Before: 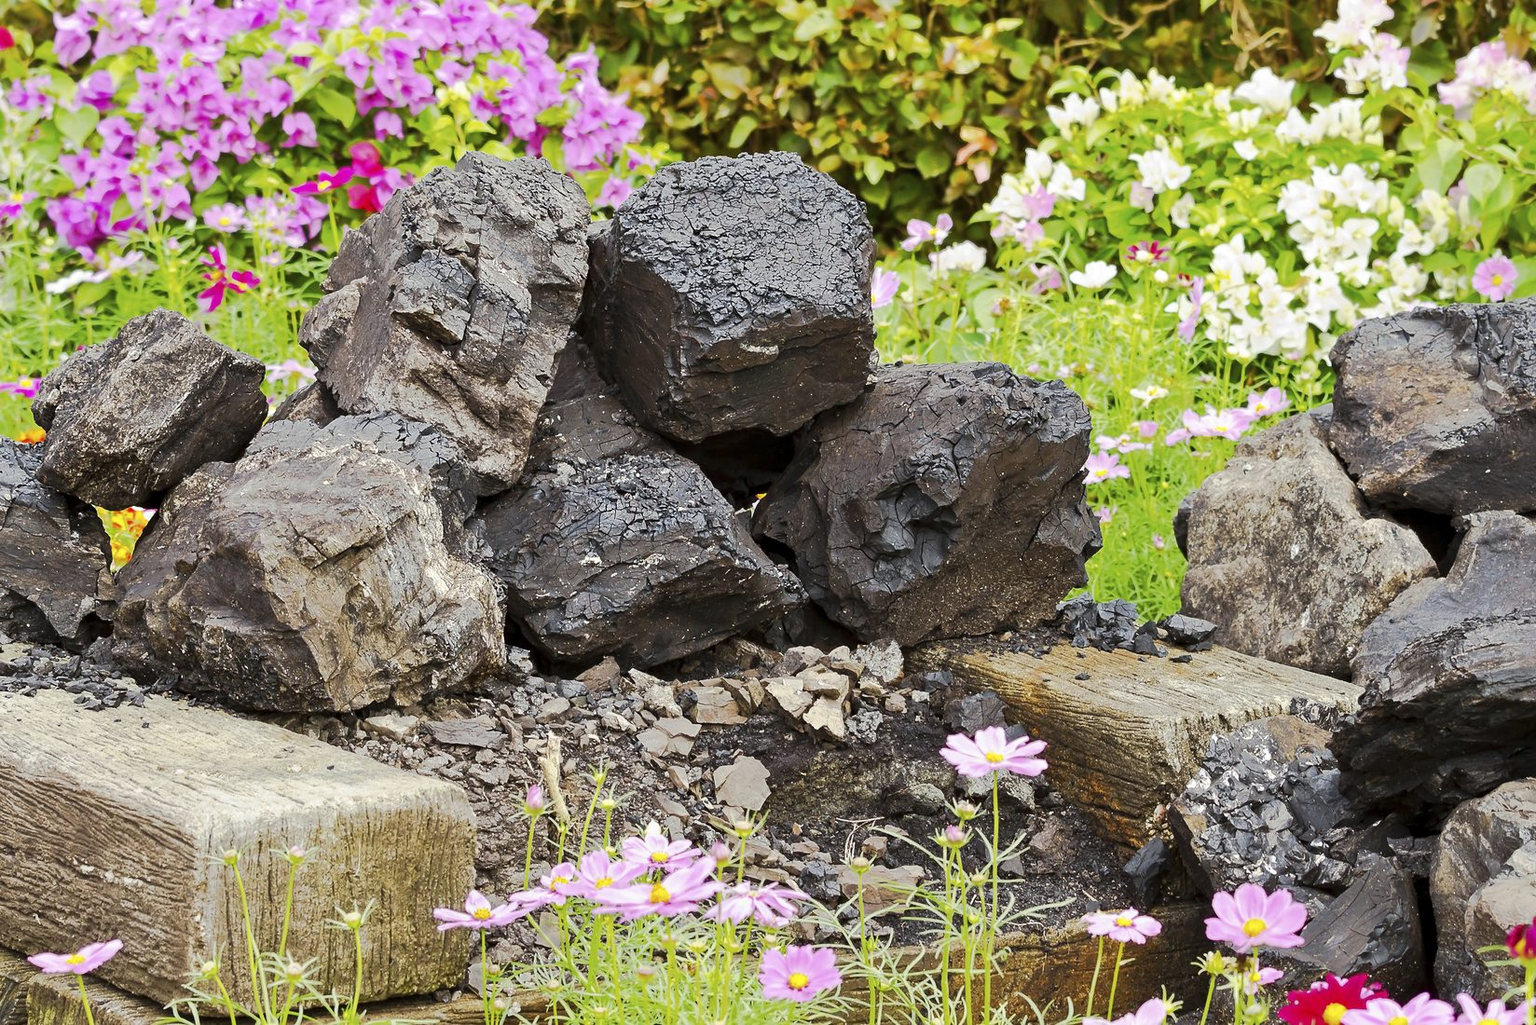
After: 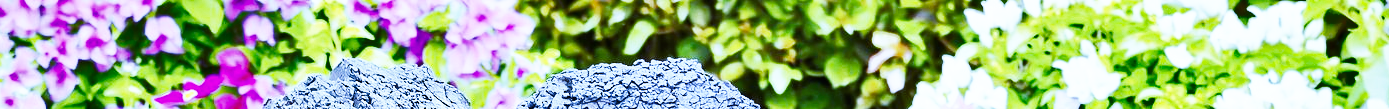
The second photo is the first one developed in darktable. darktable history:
shadows and highlights: soften with gaussian
base curve: curves: ch0 [(0, 0) (0.007, 0.004) (0.027, 0.03) (0.046, 0.07) (0.207, 0.54) (0.442, 0.872) (0.673, 0.972) (1, 1)], preserve colors none
crop and rotate: left 9.644%, top 9.491%, right 6.021%, bottom 80.509%
white balance: red 0.766, blue 1.537
